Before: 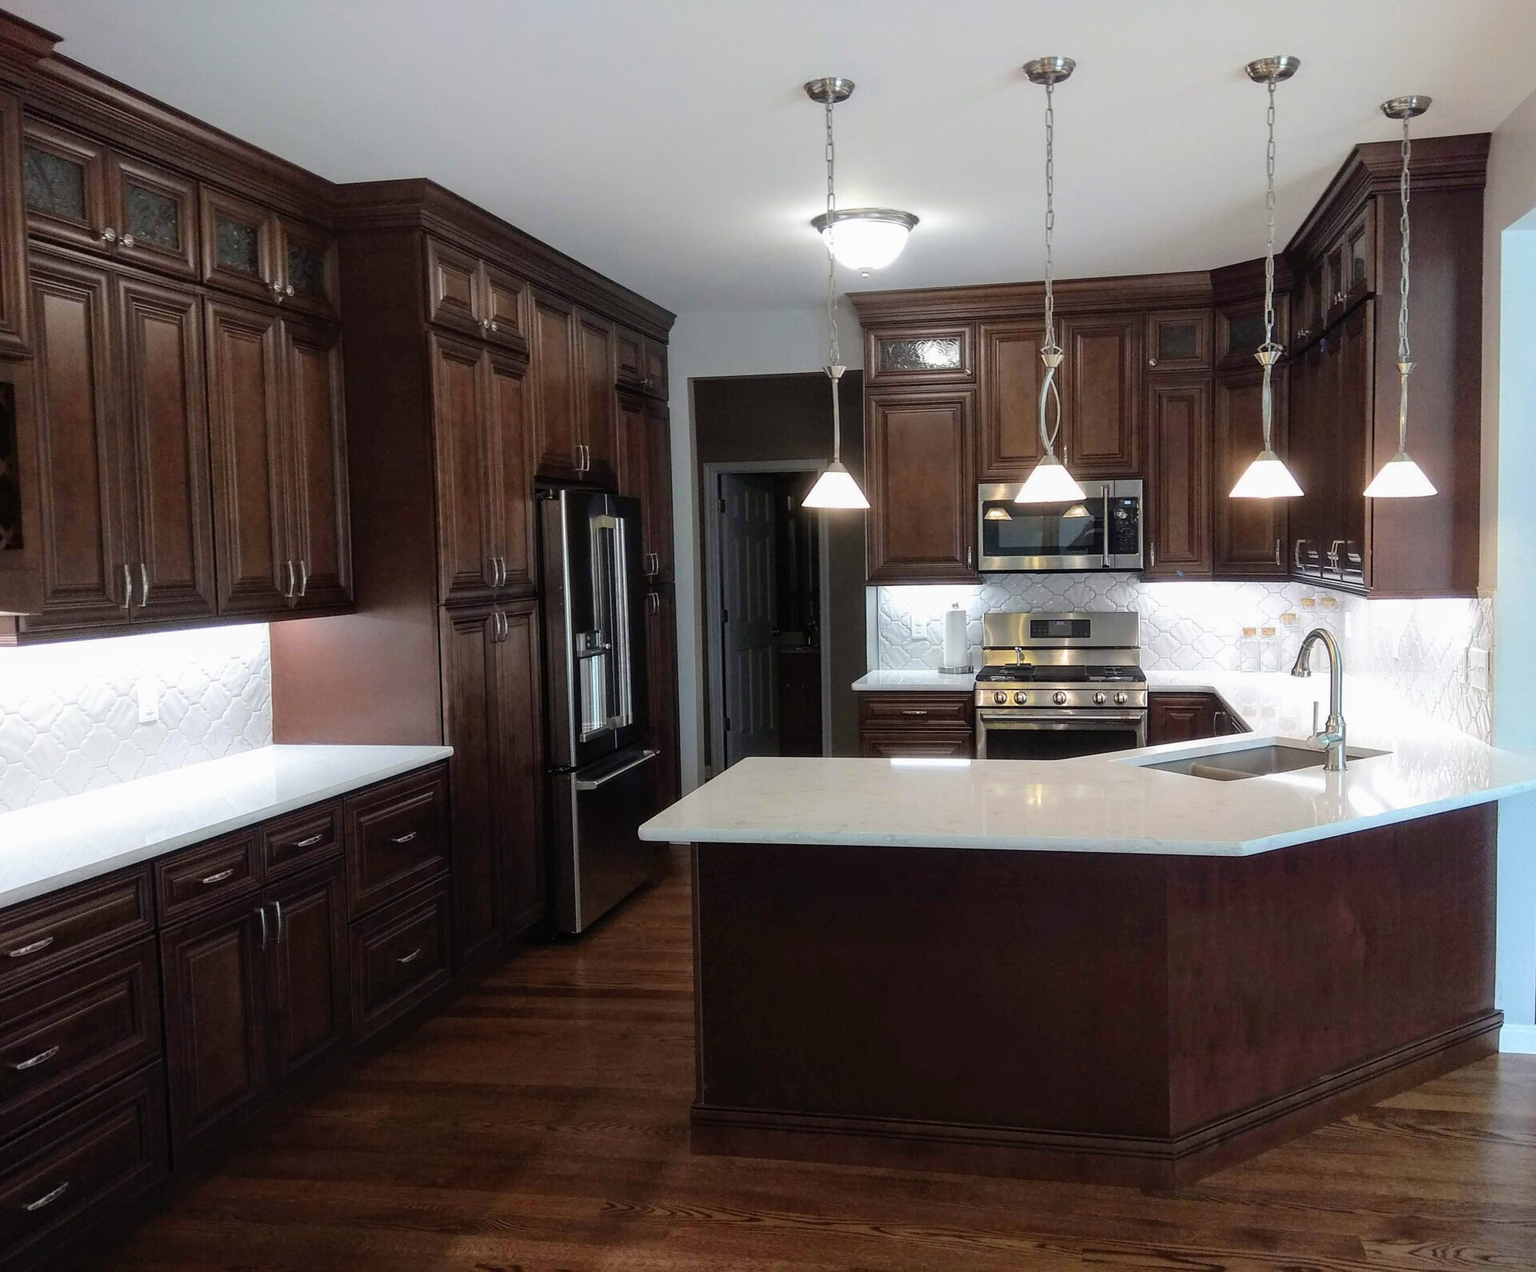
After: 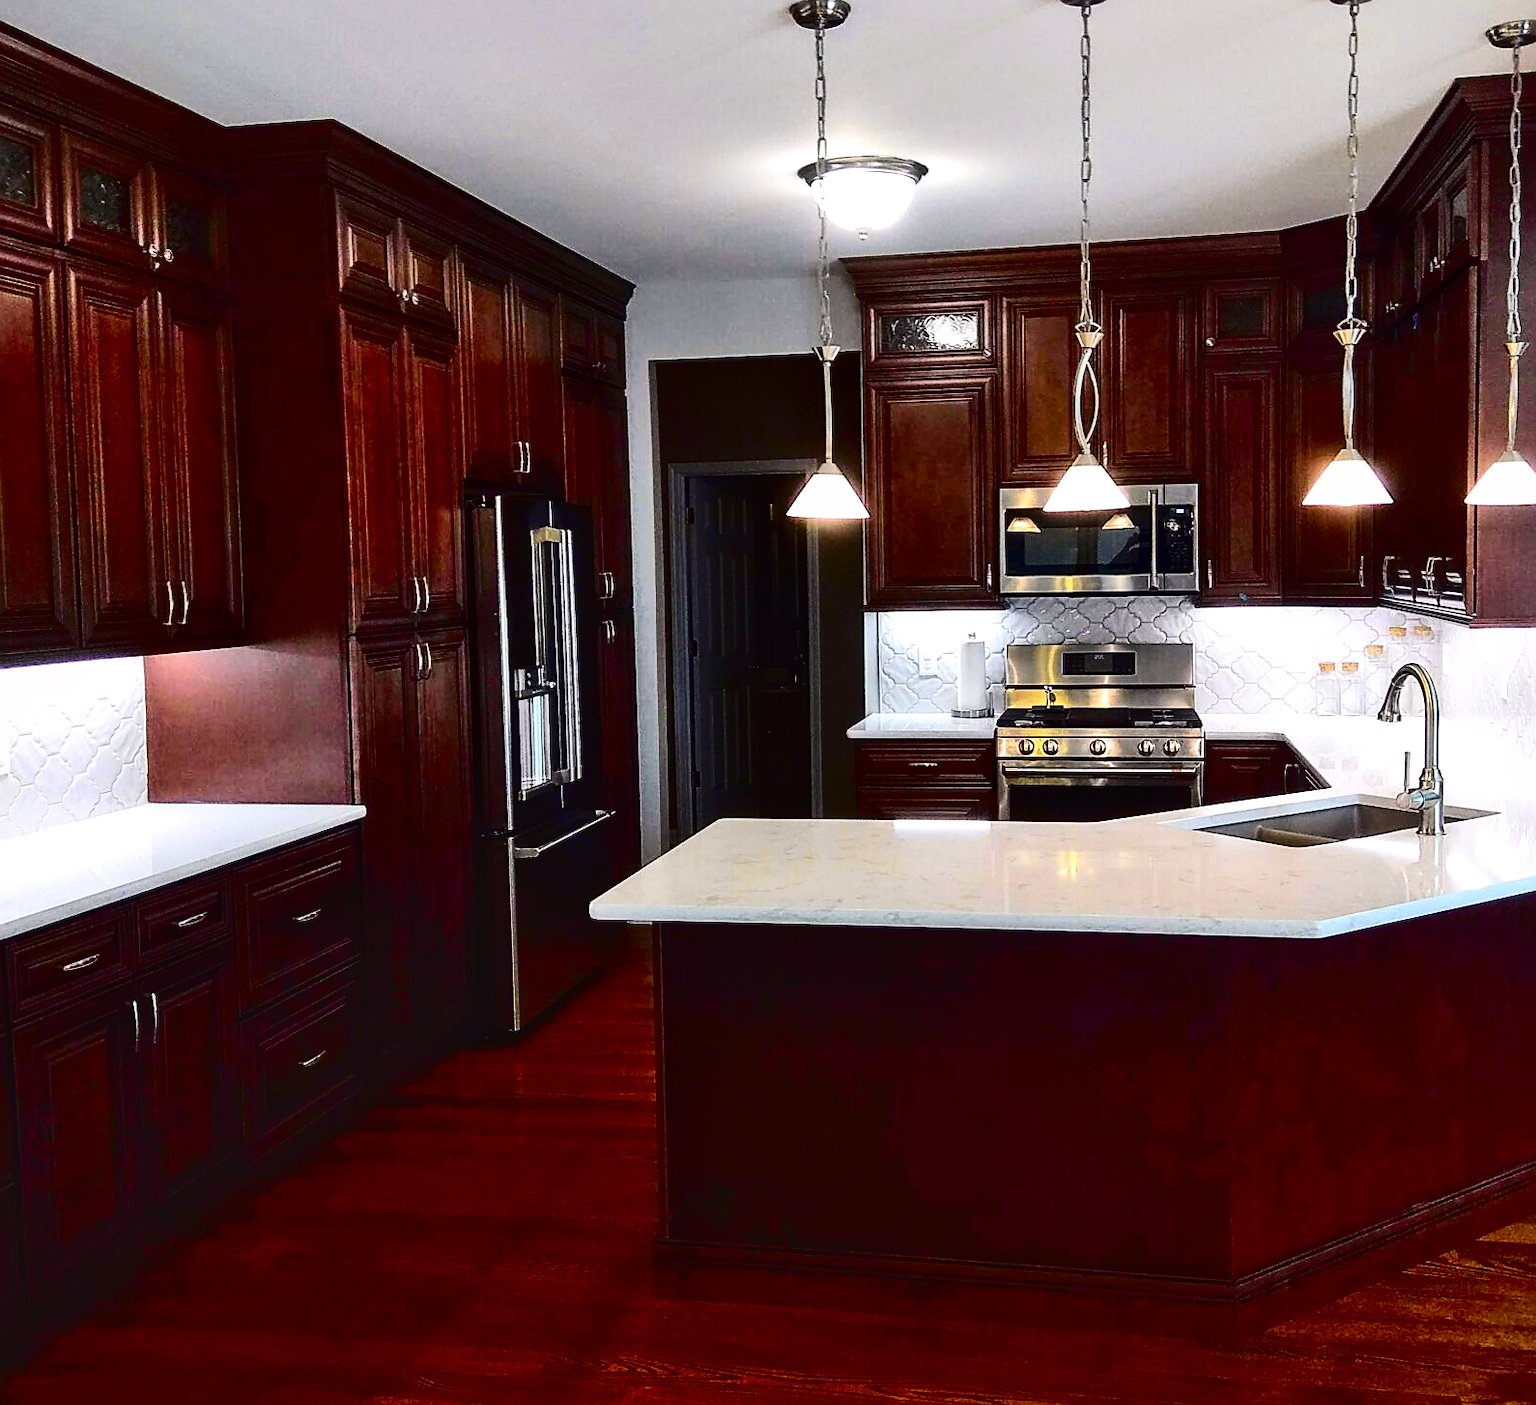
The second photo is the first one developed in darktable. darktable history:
crop: left 9.807%, top 6.259%, right 7.334%, bottom 2.177%
local contrast: mode bilateral grid, contrast 20, coarseness 50, detail 148%, midtone range 0.2
contrast brightness saturation: contrast 0.19, brightness -0.24, saturation 0.11
shadows and highlights: soften with gaussian
tone curve: curves: ch0 [(0, 0.023) (0.103, 0.087) (0.295, 0.297) (0.445, 0.531) (0.553, 0.665) (0.735, 0.843) (0.994, 1)]; ch1 [(0, 0) (0.414, 0.395) (0.447, 0.447) (0.485, 0.495) (0.512, 0.523) (0.542, 0.581) (0.581, 0.632) (0.646, 0.715) (1, 1)]; ch2 [(0, 0) (0.369, 0.388) (0.449, 0.431) (0.478, 0.471) (0.516, 0.517) (0.579, 0.624) (0.674, 0.775) (1, 1)], color space Lab, independent channels, preserve colors none
sharpen: on, module defaults
